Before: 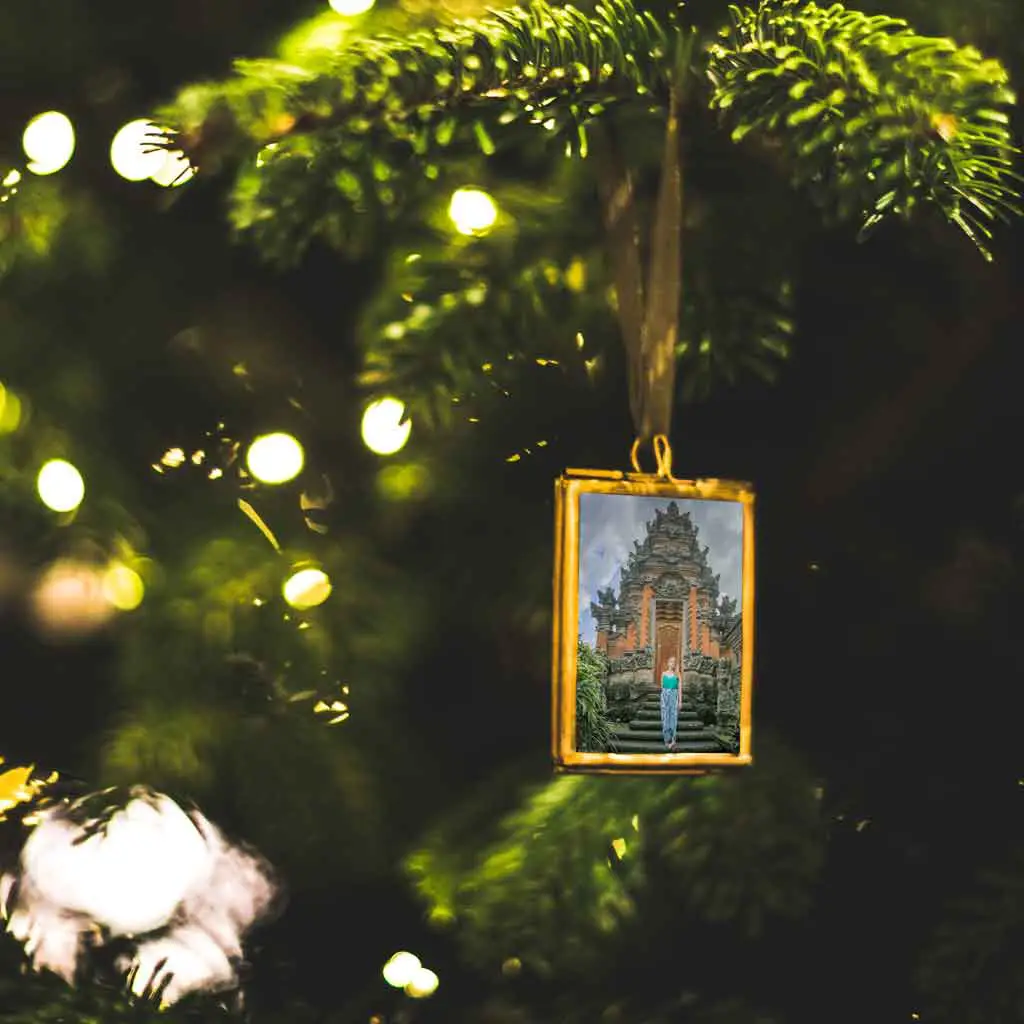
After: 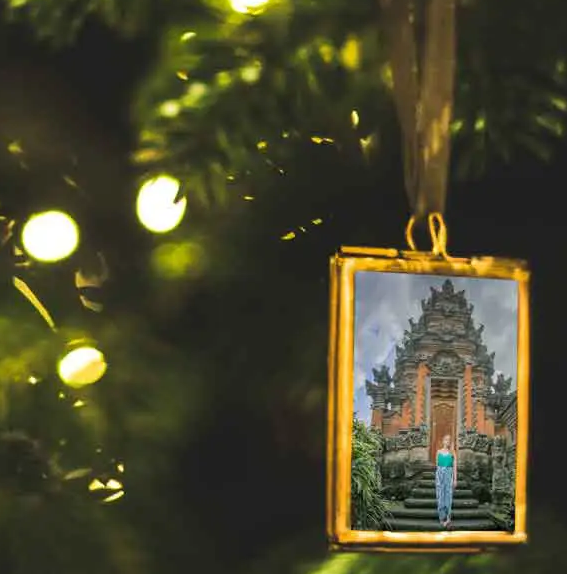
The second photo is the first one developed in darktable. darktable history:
crop and rotate: left 22.034%, top 21.773%, right 22.552%, bottom 22.128%
